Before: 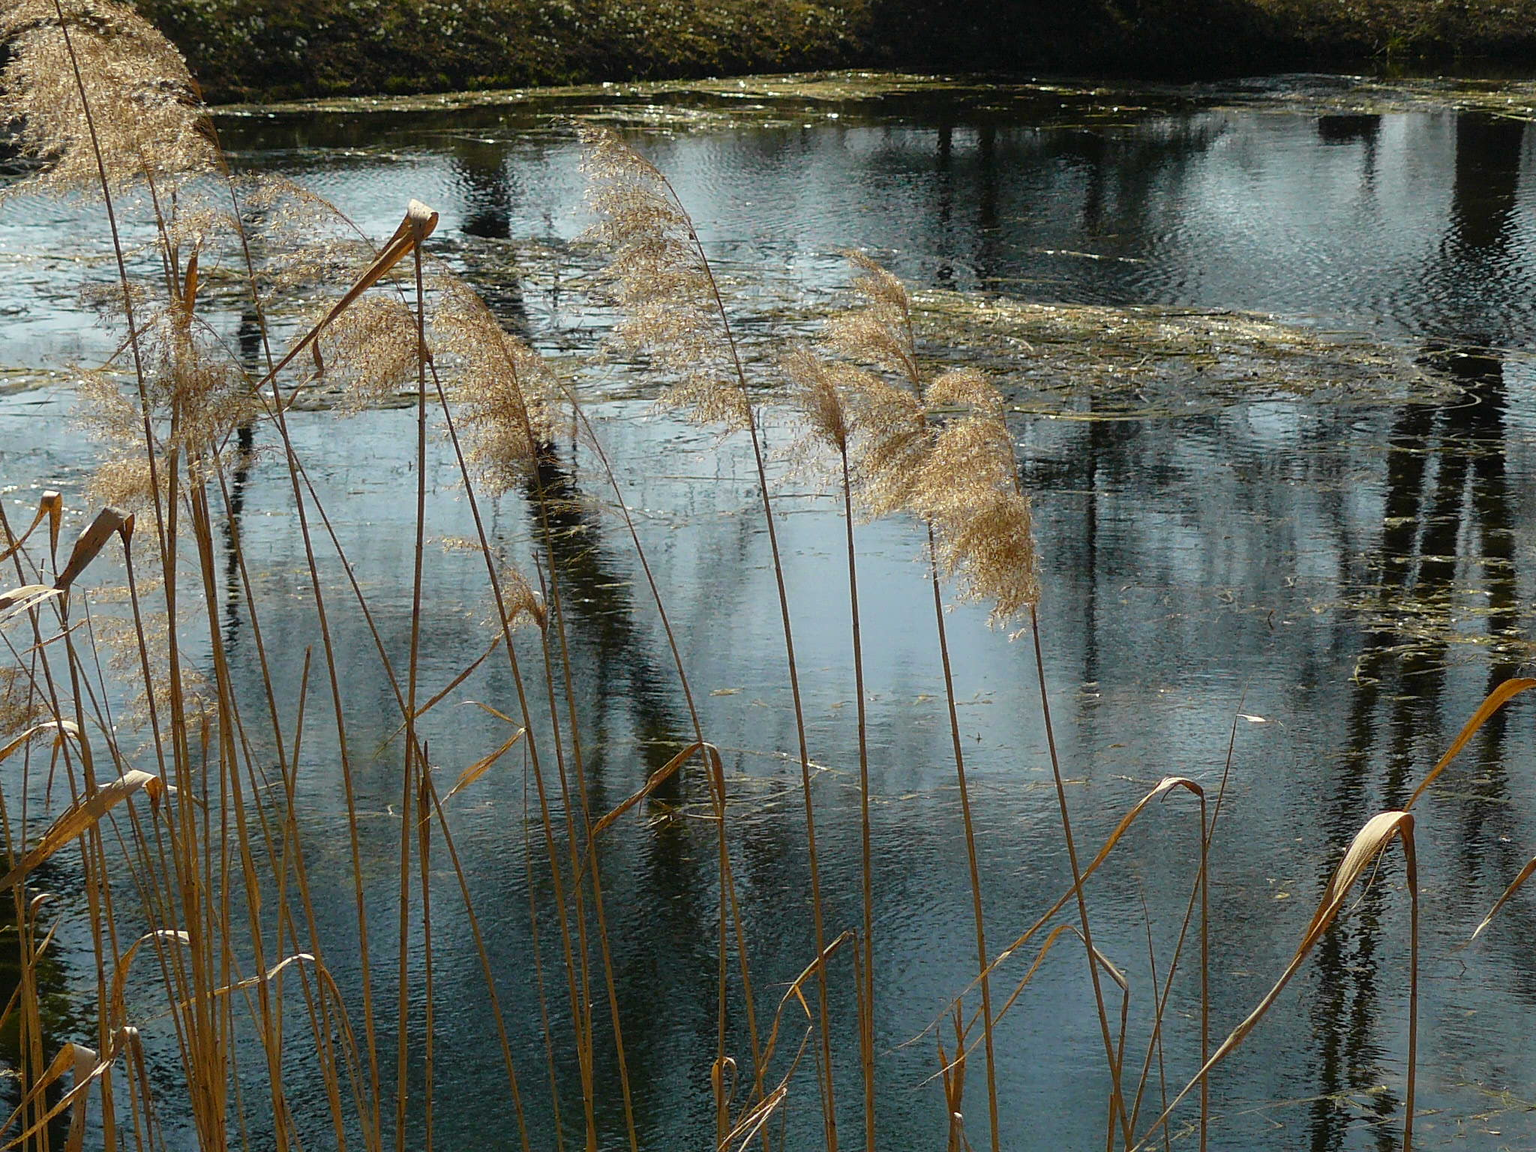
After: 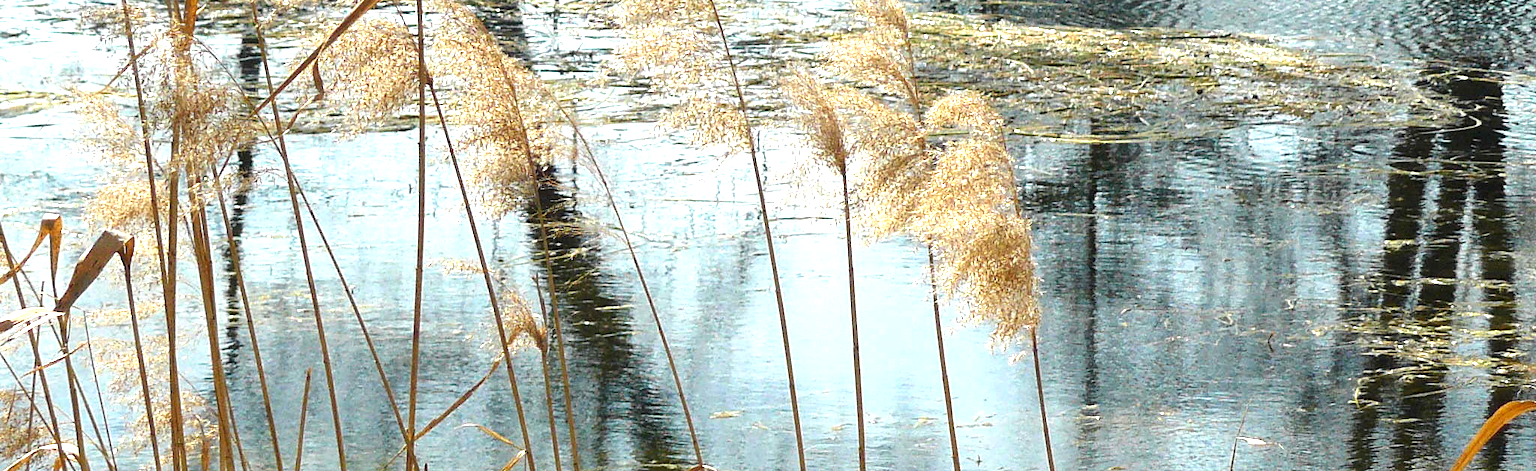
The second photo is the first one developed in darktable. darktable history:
tone equalizer: on, module defaults
exposure: black level correction 0, exposure 1.392 EV, compensate highlight preservation false
crop and rotate: top 24.129%, bottom 34.861%
